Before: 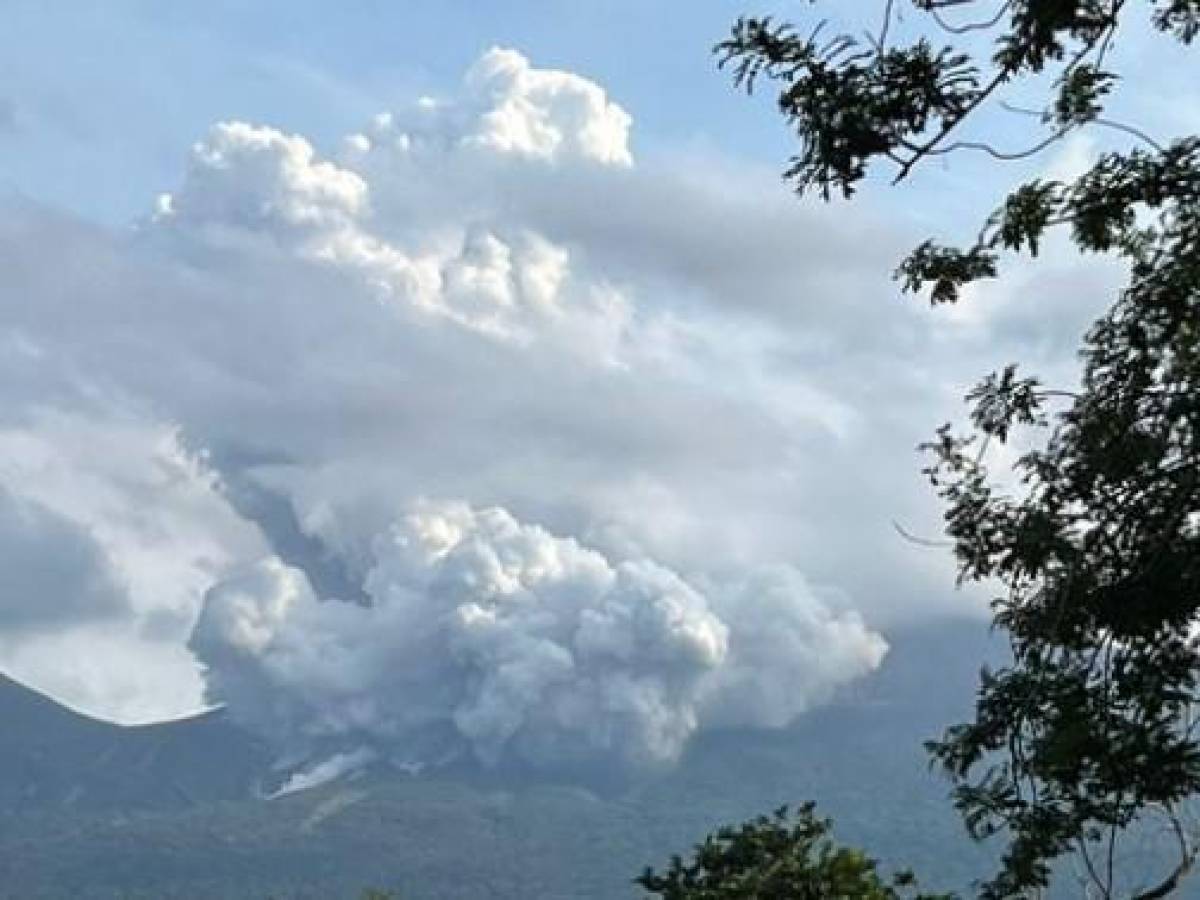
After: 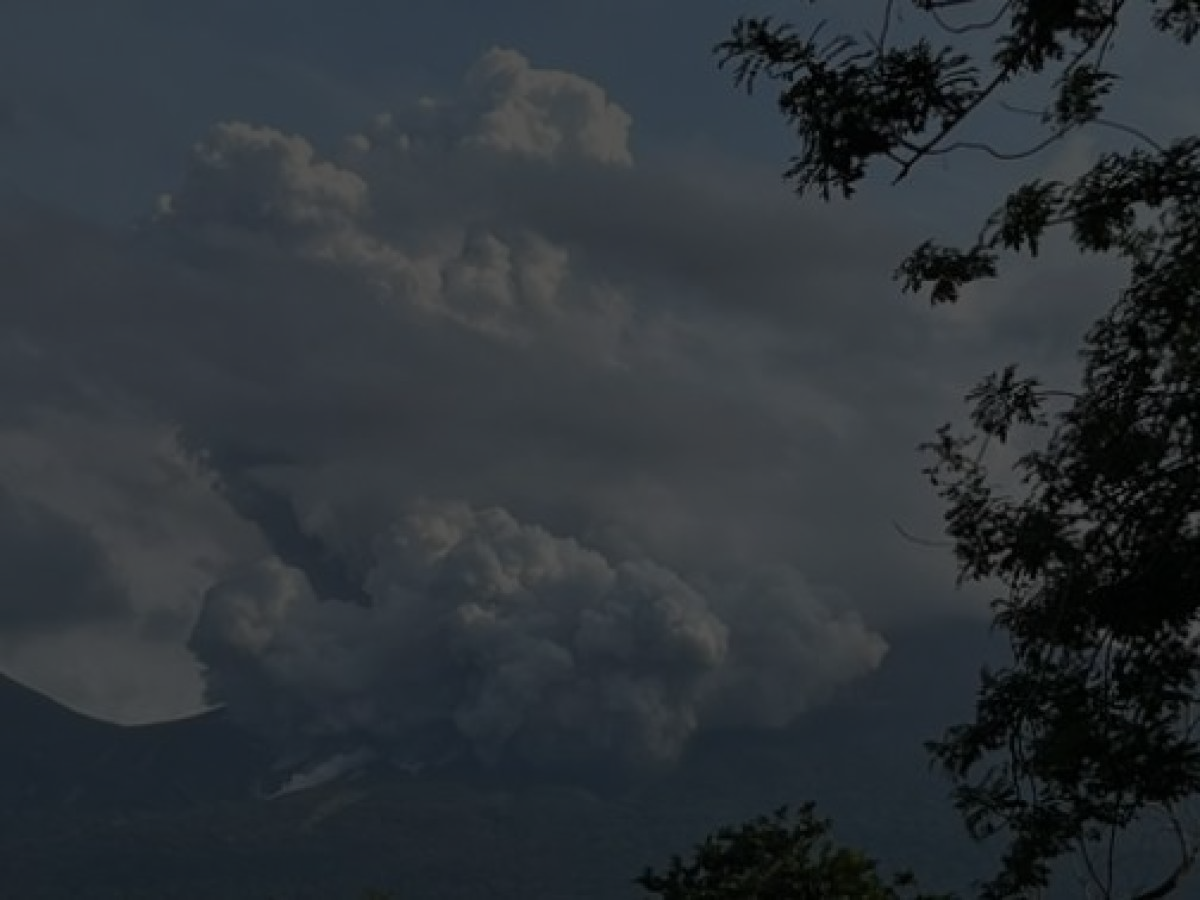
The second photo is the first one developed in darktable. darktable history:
exposure: exposure -1.468 EV
tone curve: curves: ch0 [(0, 0) (0.641, 0.595) (1, 1)], color space Lab, linked channels
base curve: curves: ch0 [(0, 0) (0.297, 0.298) (1, 1)]
